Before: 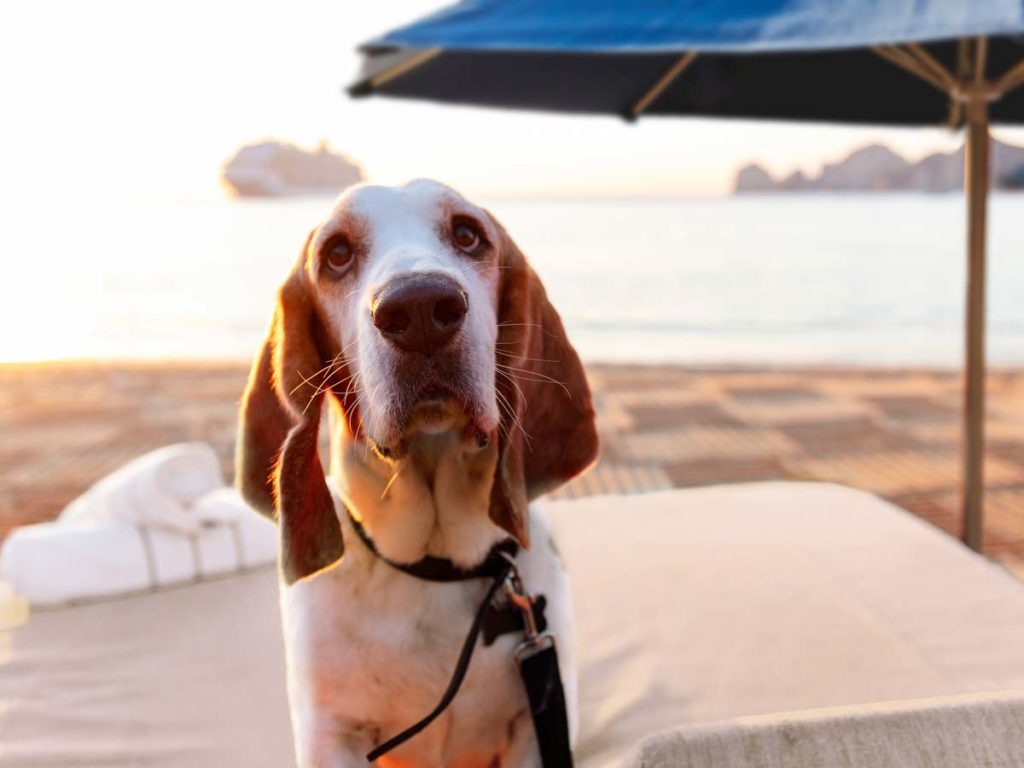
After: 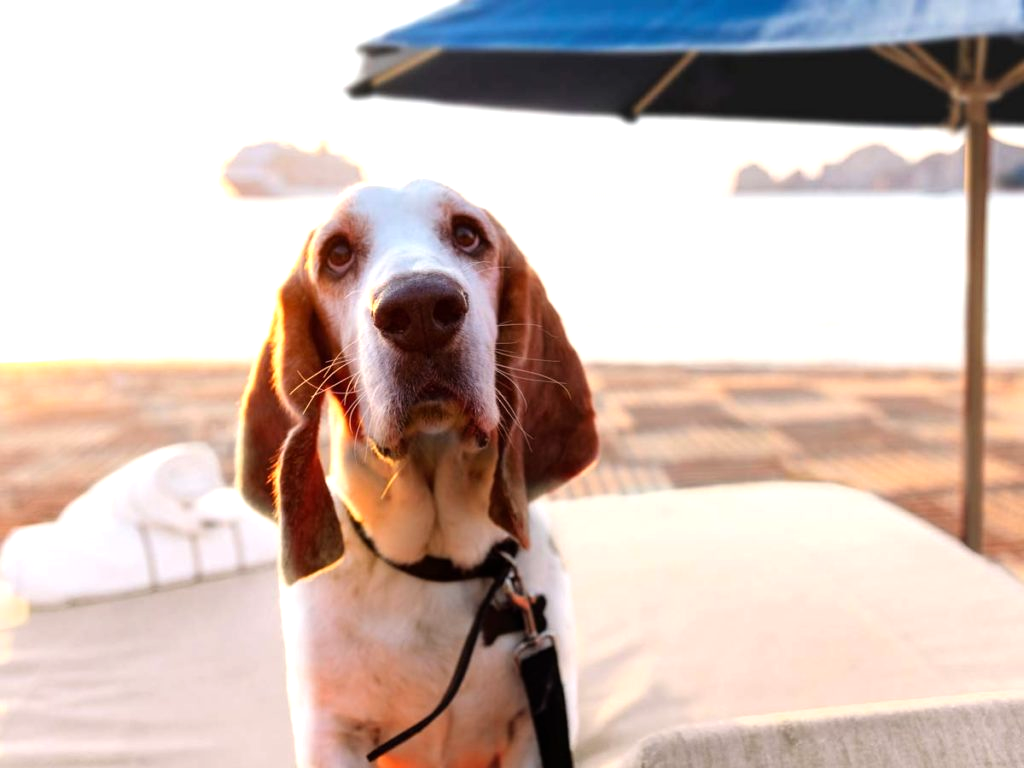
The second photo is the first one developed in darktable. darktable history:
tone equalizer: -8 EV -0.396 EV, -7 EV -0.423 EV, -6 EV -0.346 EV, -5 EV -0.238 EV, -3 EV 0.247 EV, -2 EV 0.325 EV, -1 EV 0.405 EV, +0 EV 0.435 EV
